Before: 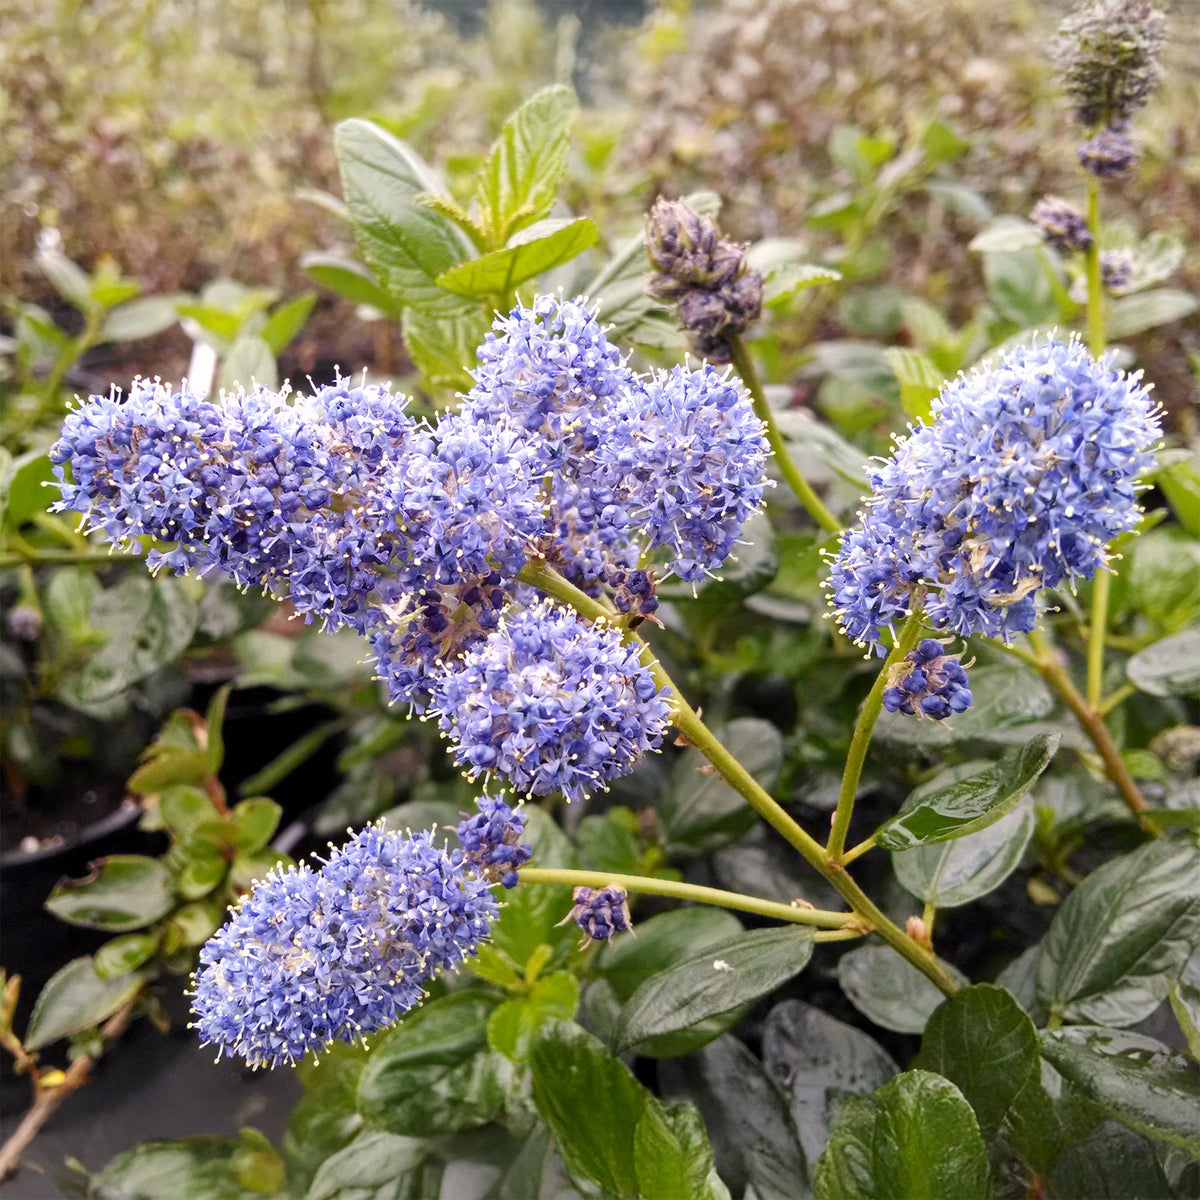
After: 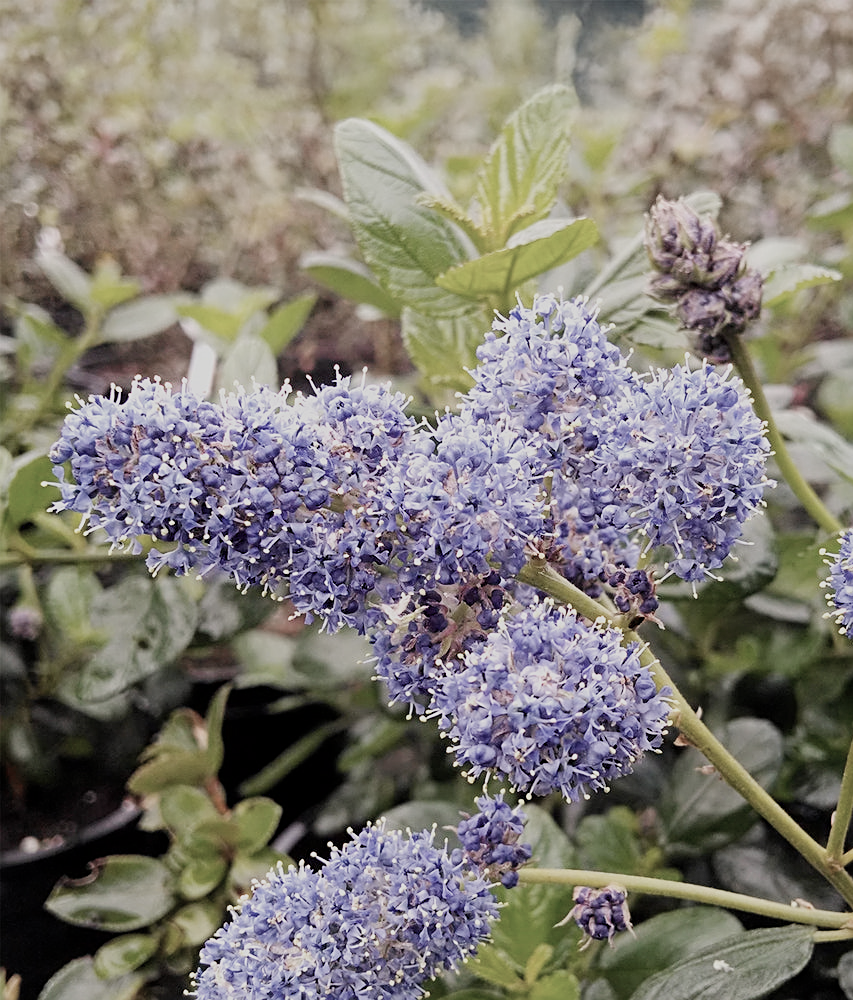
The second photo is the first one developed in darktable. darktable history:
crop: right 28.885%, bottom 16.626%
filmic rgb: black relative exposure -16 EV, white relative exposure 4.97 EV, hardness 6.25
color zones: curves: ch0 [(0, 0.559) (0.153, 0.551) (0.229, 0.5) (0.429, 0.5) (0.571, 0.5) (0.714, 0.5) (0.857, 0.5) (1, 0.559)]; ch1 [(0, 0.417) (0.112, 0.336) (0.213, 0.26) (0.429, 0.34) (0.571, 0.35) (0.683, 0.331) (0.857, 0.344) (1, 0.417)]
sharpen: amount 0.55
